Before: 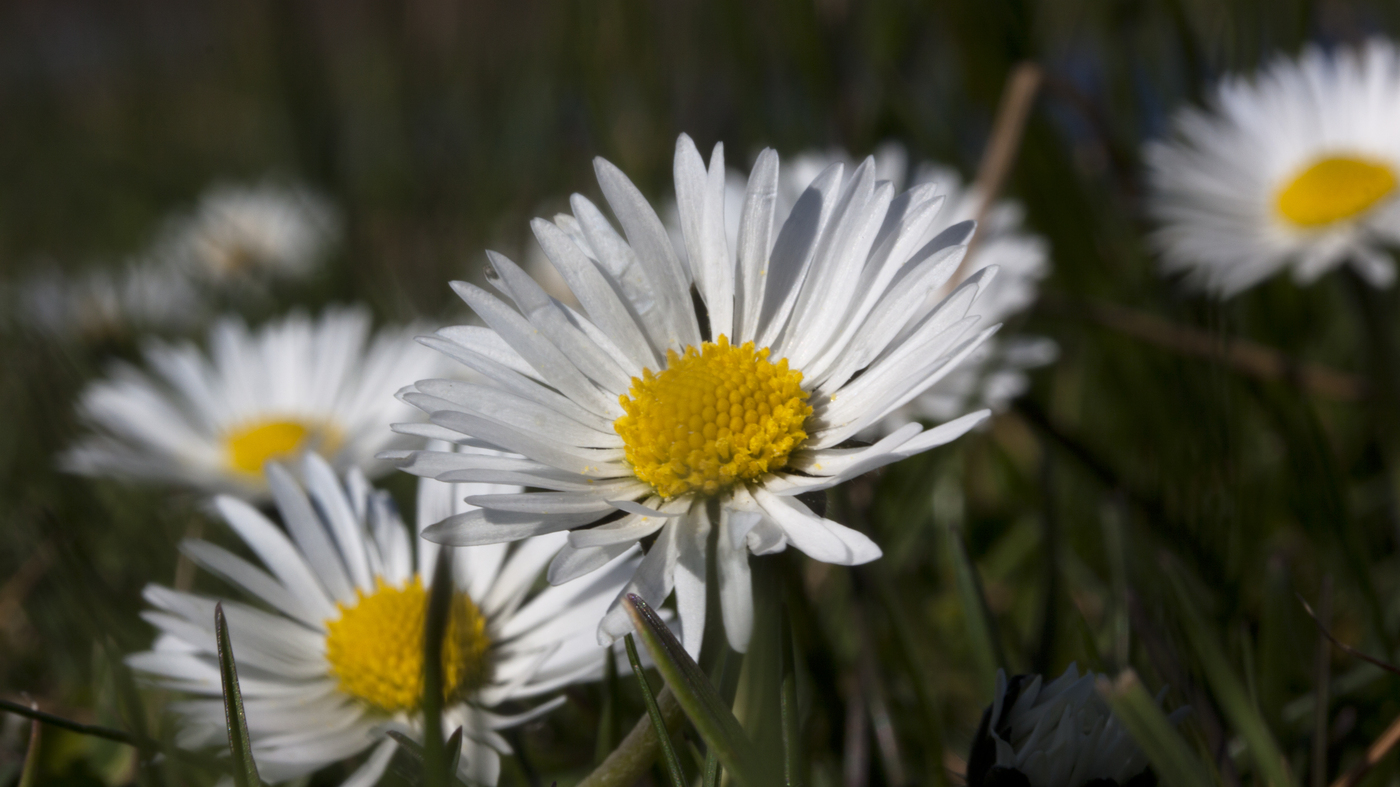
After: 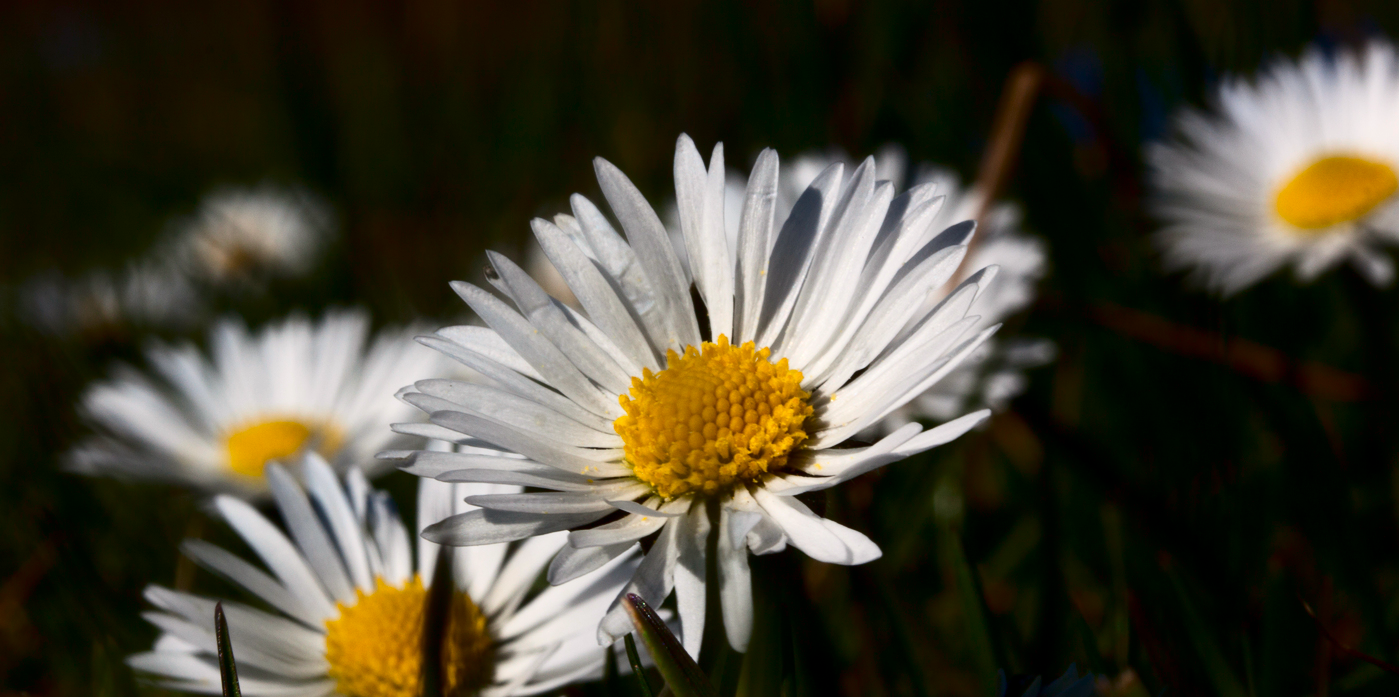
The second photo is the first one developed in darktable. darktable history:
crop and rotate: top 0%, bottom 11.432%
shadows and highlights: shadows 13.3, white point adjustment 1.19, soften with gaussian
contrast brightness saturation: contrast 0.223, brightness -0.181, saturation 0.235
color calibration: x 0.341, y 0.355, temperature 5200.91 K
